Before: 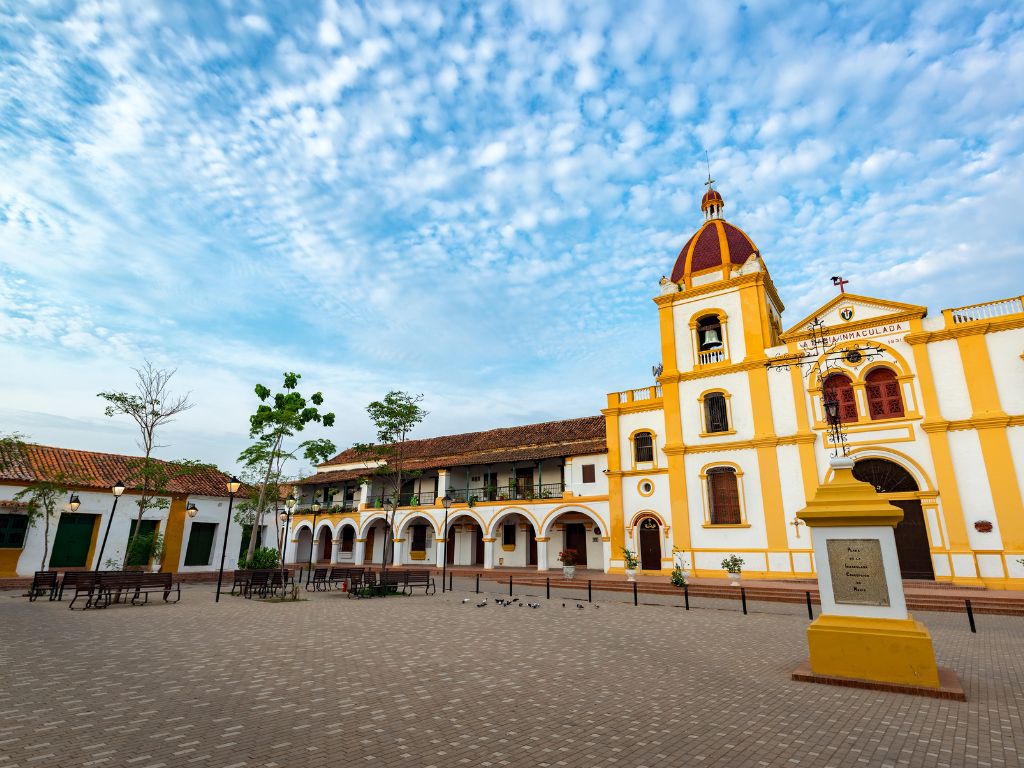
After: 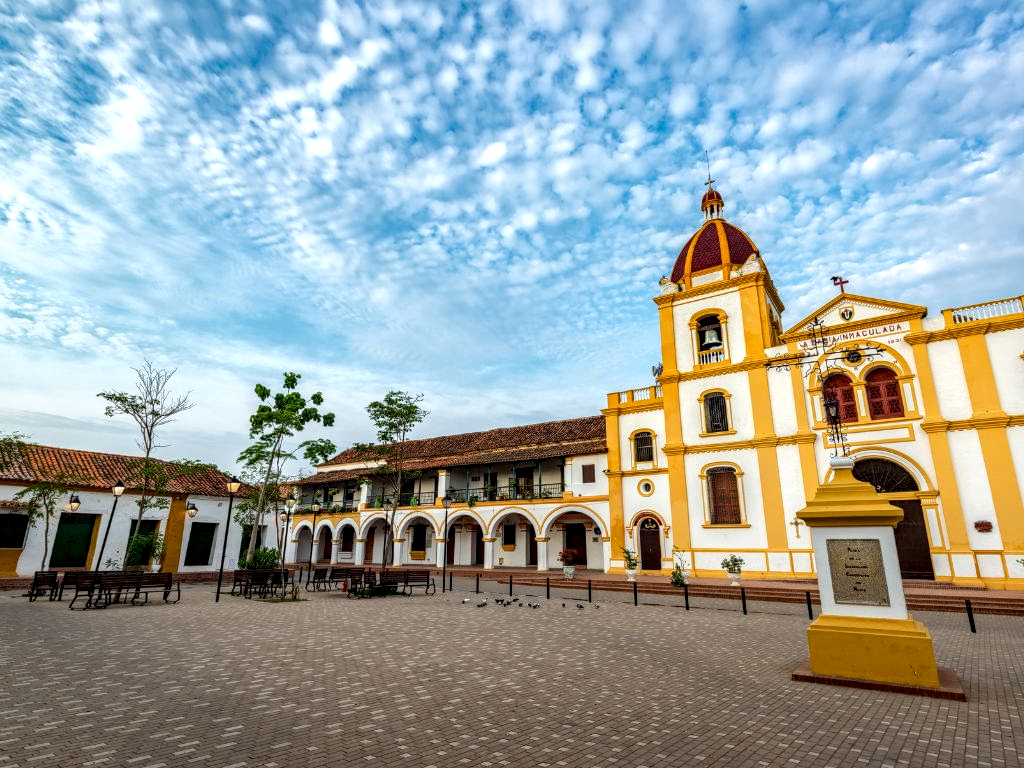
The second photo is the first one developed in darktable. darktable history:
local contrast: detail 154%
